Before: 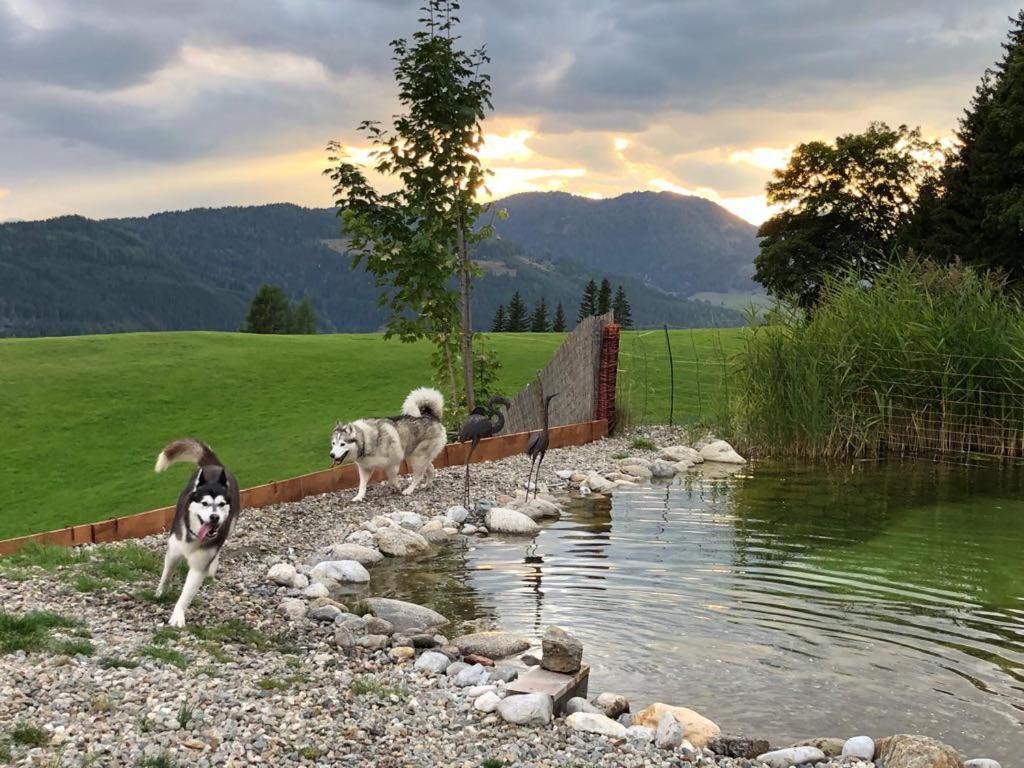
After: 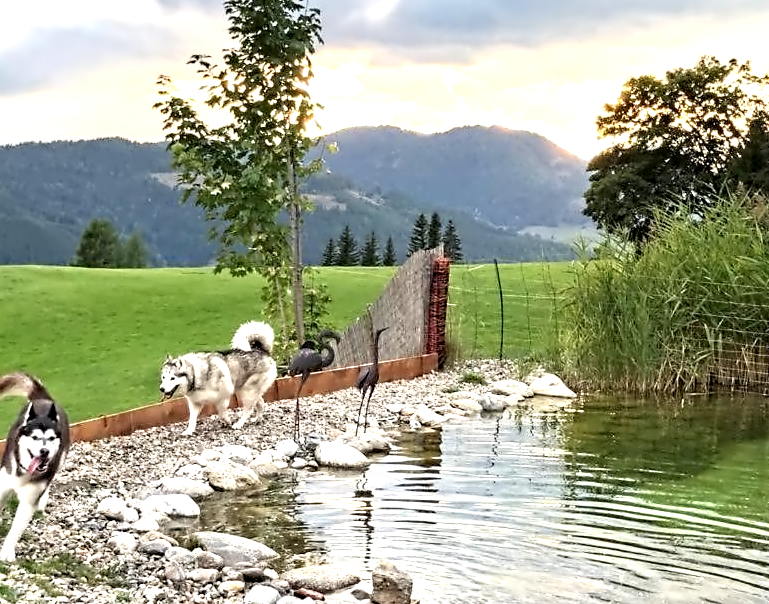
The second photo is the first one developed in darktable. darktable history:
crop: left 16.626%, top 8.621%, right 8.253%, bottom 12.616%
exposure: black level correction 0, exposure 0.692 EV, compensate highlight preservation false
levels: levels [0, 0.435, 0.917]
tone equalizer: on, module defaults
contrast brightness saturation: saturation -0.054
contrast equalizer: octaves 7, y [[0.5, 0.542, 0.583, 0.625, 0.667, 0.708], [0.5 ×6], [0.5 ×6], [0, 0.033, 0.067, 0.1, 0.133, 0.167], [0, 0.05, 0.1, 0.15, 0.2, 0.25]]
